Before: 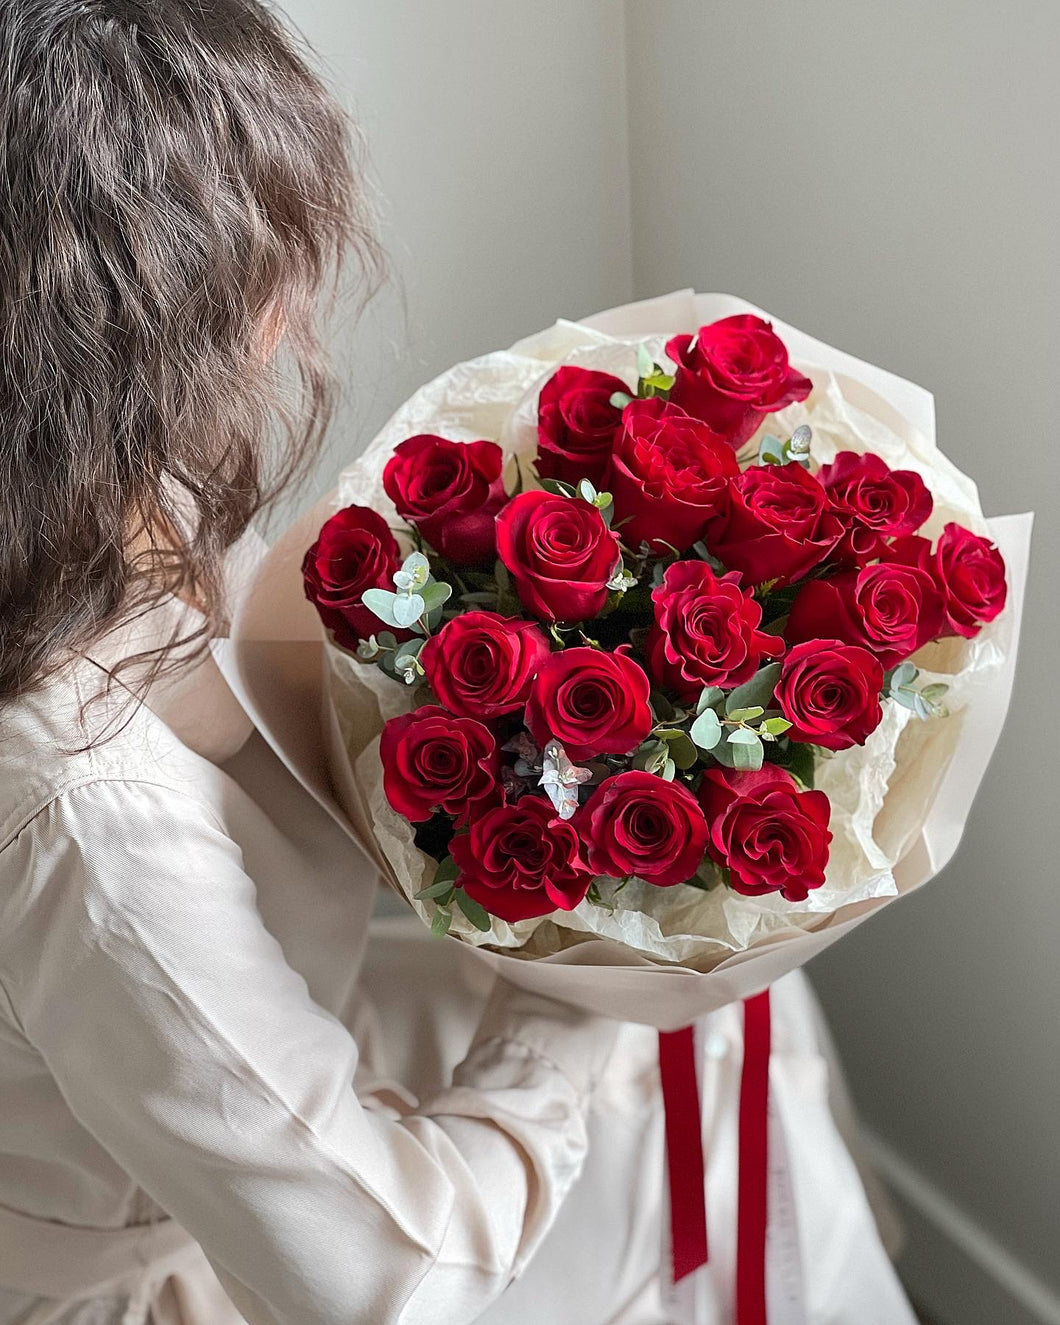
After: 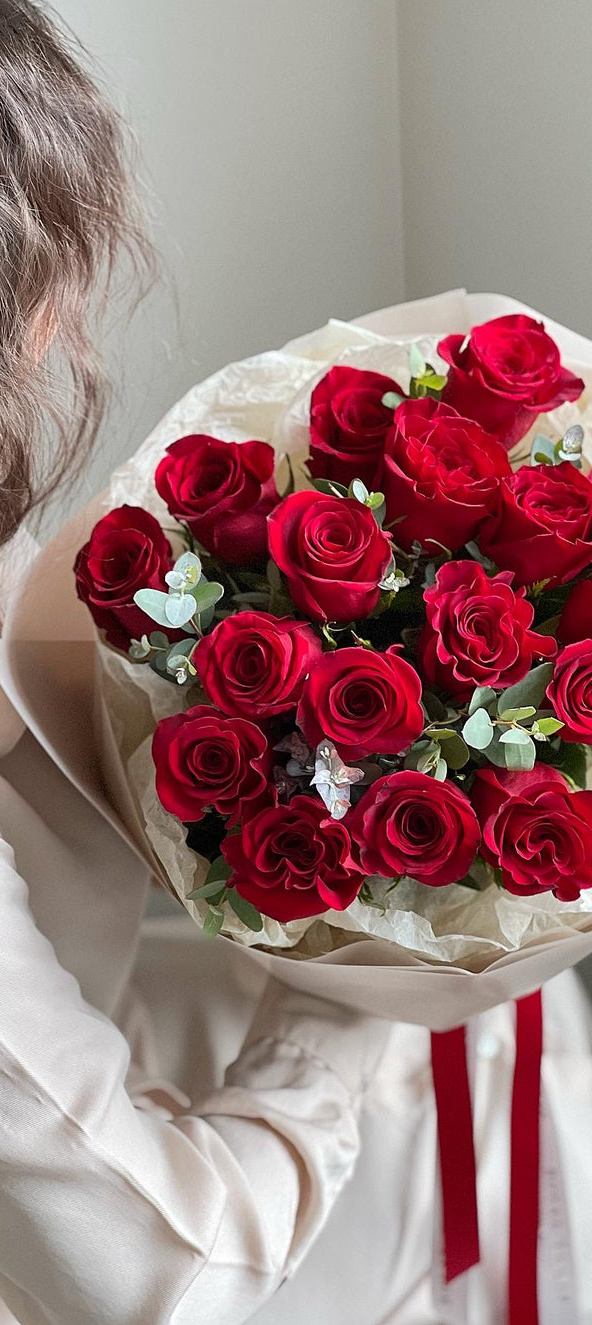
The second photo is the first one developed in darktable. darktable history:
crop: left 21.537%, right 22.575%
